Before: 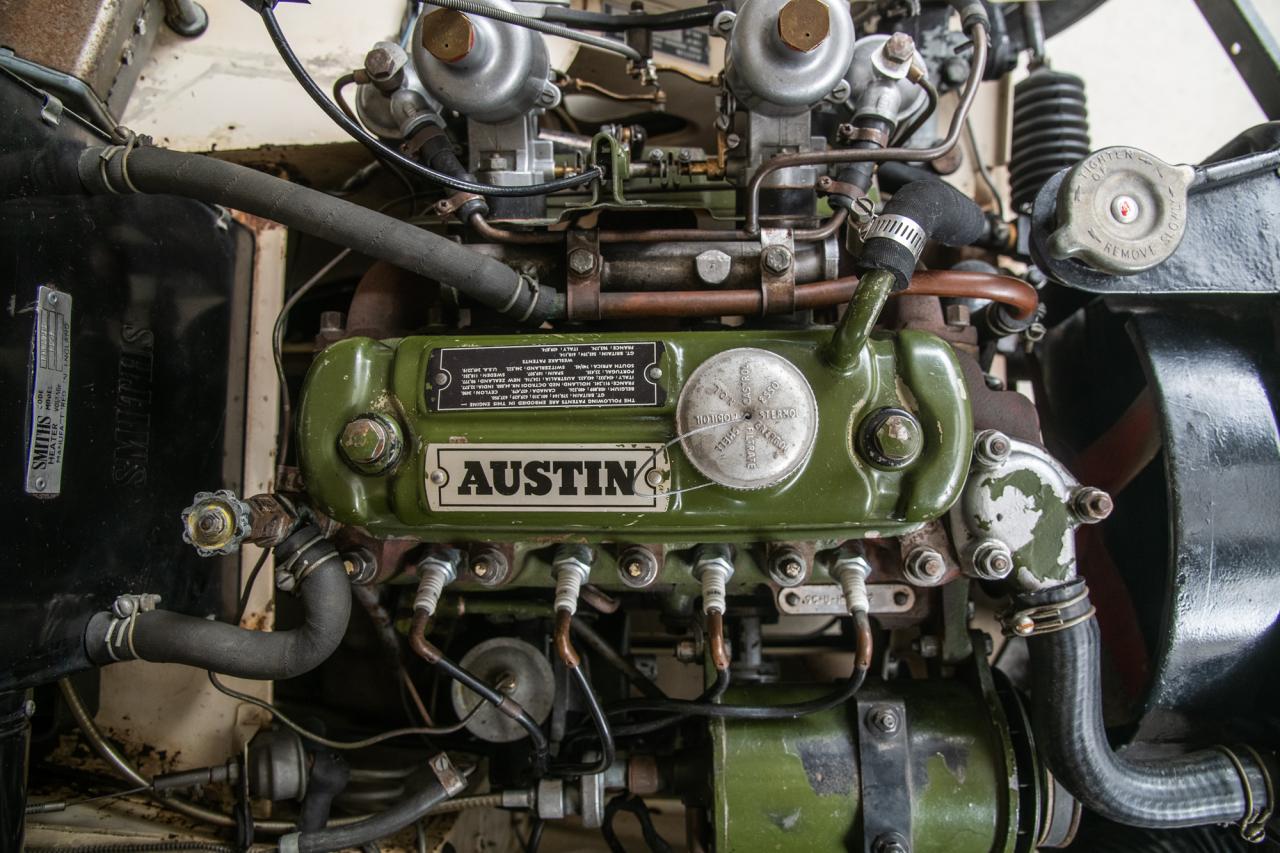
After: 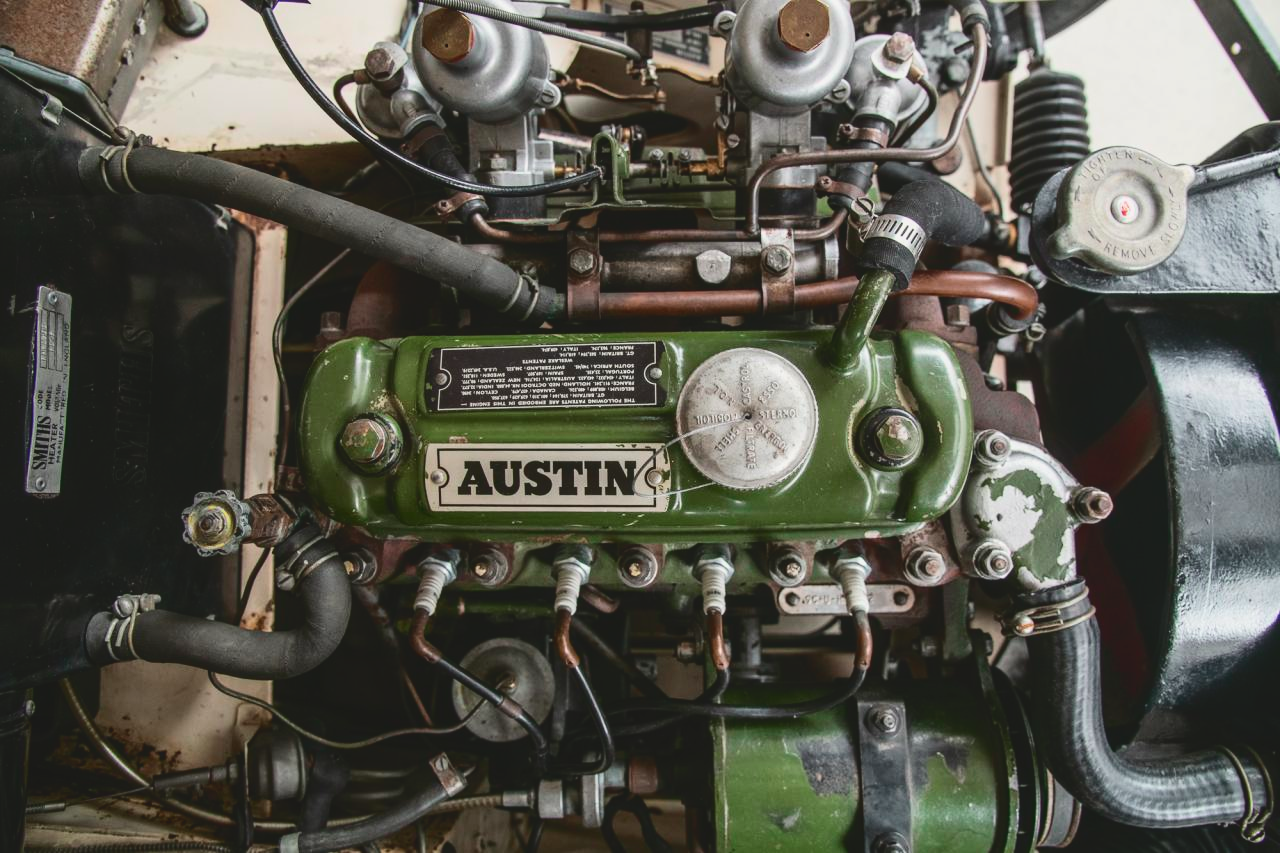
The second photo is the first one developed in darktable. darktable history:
tone curve: curves: ch0 [(0, 0.087) (0.175, 0.178) (0.466, 0.498) (0.715, 0.764) (1, 0.961)]; ch1 [(0, 0) (0.437, 0.398) (0.476, 0.466) (0.505, 0.505) (0.534, 0.544) (0.612, 0.605) (0.641, 0.643) (1, 1)]; ch2 [(0, 0) (0.359, 0.379) (0.427, 0.453) (0.489, 0.495) (0.531, 0.534) (0.579, 0.579) (1, 1)], color space Lab, independent channels, preserve colors none
